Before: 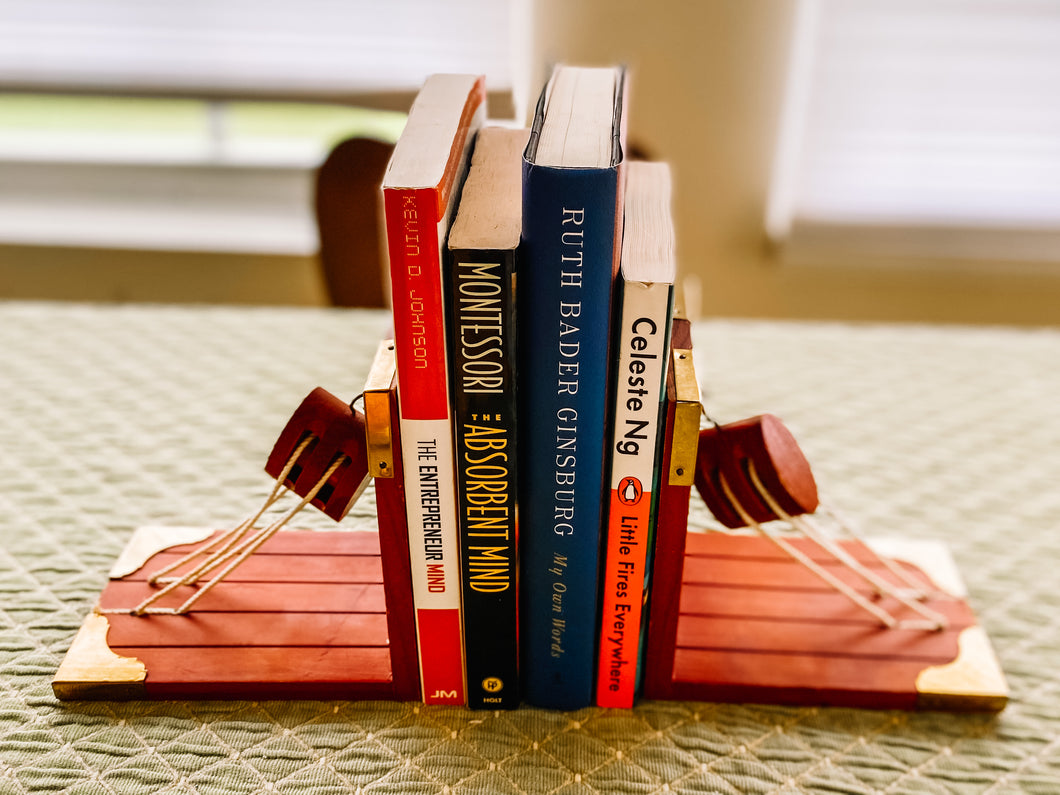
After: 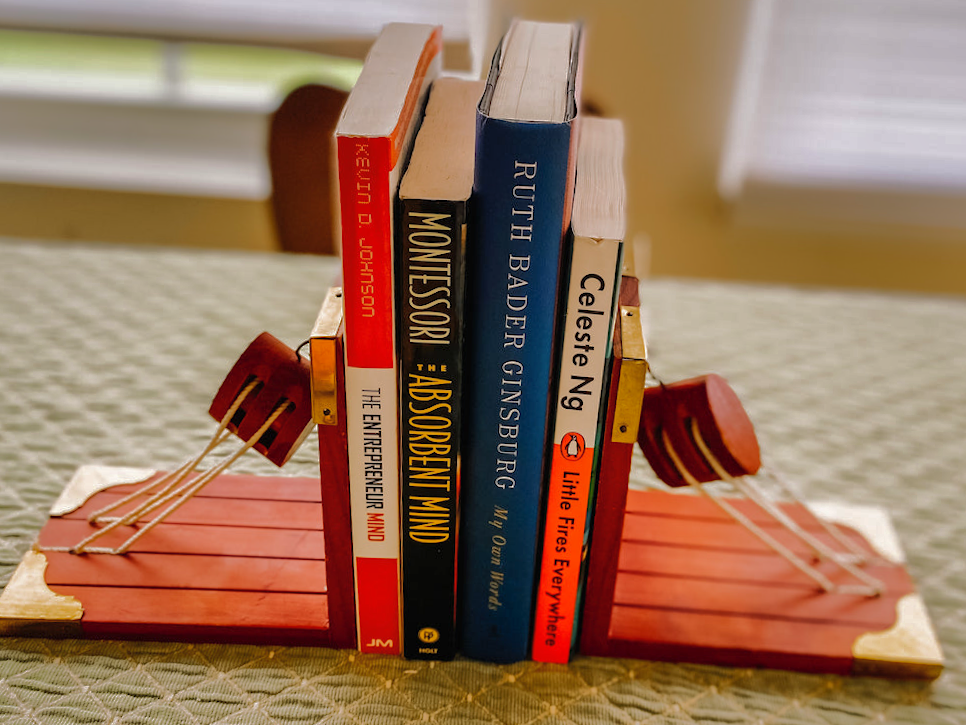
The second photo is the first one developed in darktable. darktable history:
shadows and highlights: shadows 38.43, highlights -74.54
crop and rotate: angle -1.96°, left 3.097%, top 4.154%, right 1.586%, bottom 0.529%
